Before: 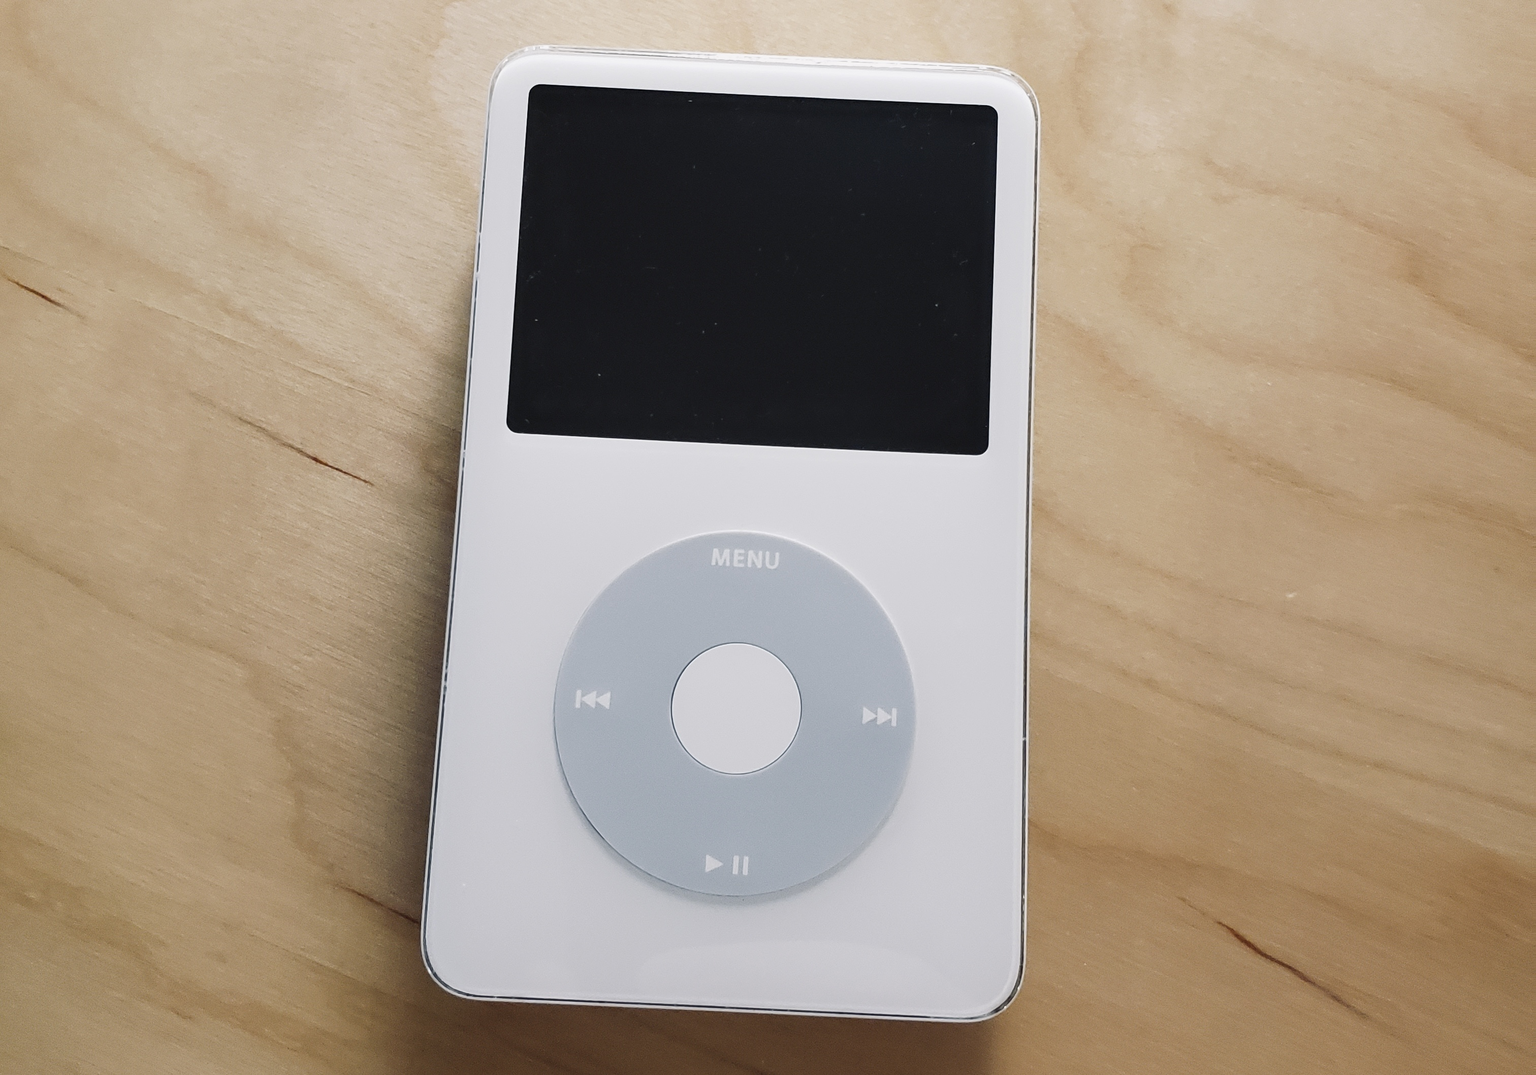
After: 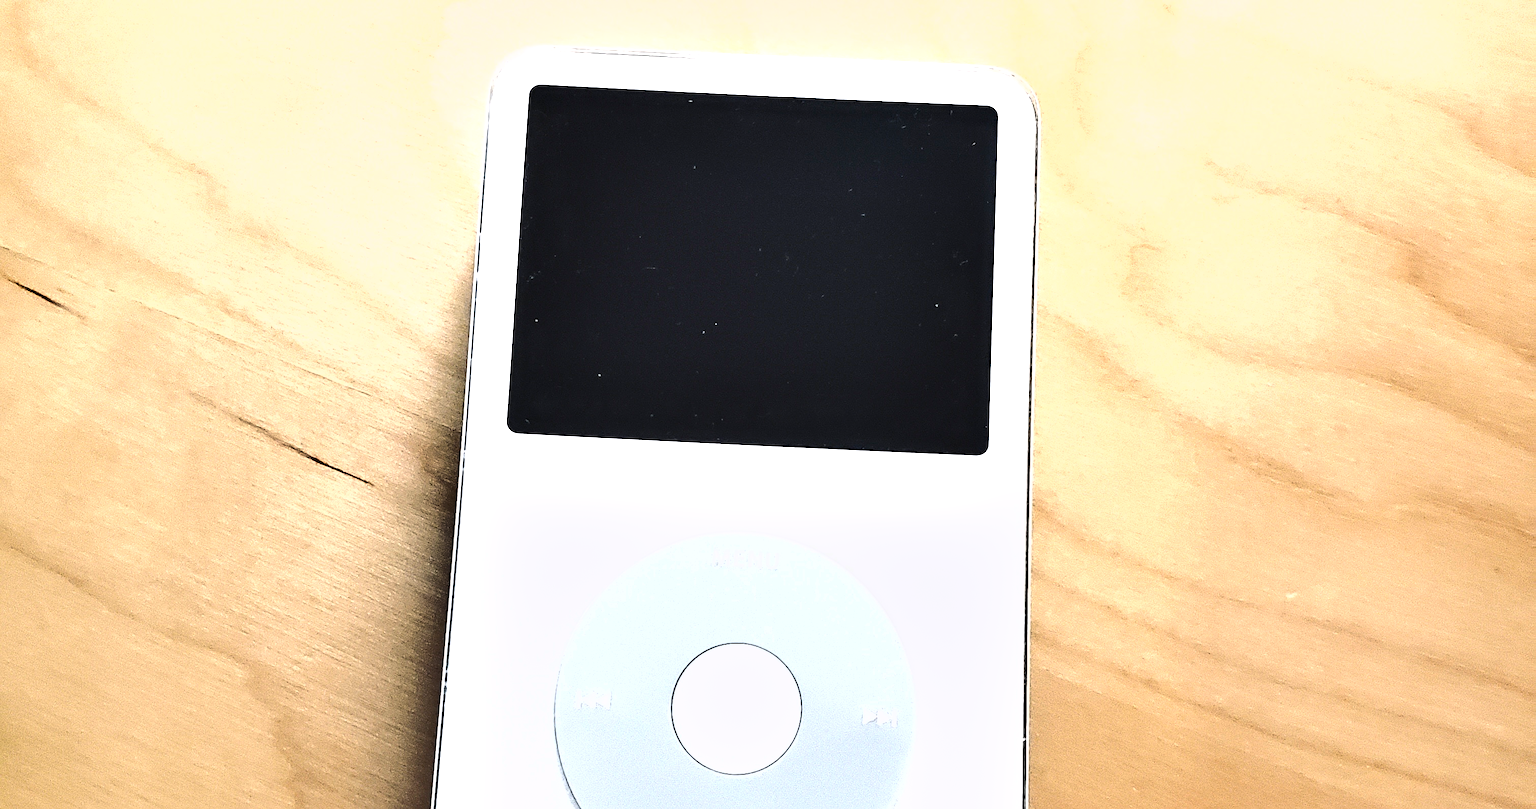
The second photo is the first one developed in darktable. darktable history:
tone curve: curves: ch0 [(0, 0) (0.003, 0.018) (0.011, 0.019) (0.025, 0.024) (0.044, 0.037) (0.069, 0.053) (0.1, 0.075) (0.136, 0.105) (0.177, 0.136) (0.224, 0.179) (0.277, 0.244) (0.335, 0.319) (0.399, 0.4) (0.468, 0.495) (0.543, 0.58) (0.623, 0.671) (0.709, 0.757) (0.801, 0.838) (0.898, 0.913) (1, 1)], color space Lab, independent channels, preserve colors none
tone equalizer: -8 EV -0.727 EV, -7 EV -0.694 EV, -6 EV -0.572 EV, -5 EV -0.402 EV, -3 EV 0.381 EV, -2 EV 0.6 EV, -1 EV 0.685 EV, +0 EV 0.776 EV
exposure: exposure 0.447 EV, compensate highlight preservation false
shadows and highlights: highlights color adjustment 0.219%, soften with gaussian
crop: bottom 24.618%
sharpen: on, module defaults
contrast brightness saturation: saturation 0.178
